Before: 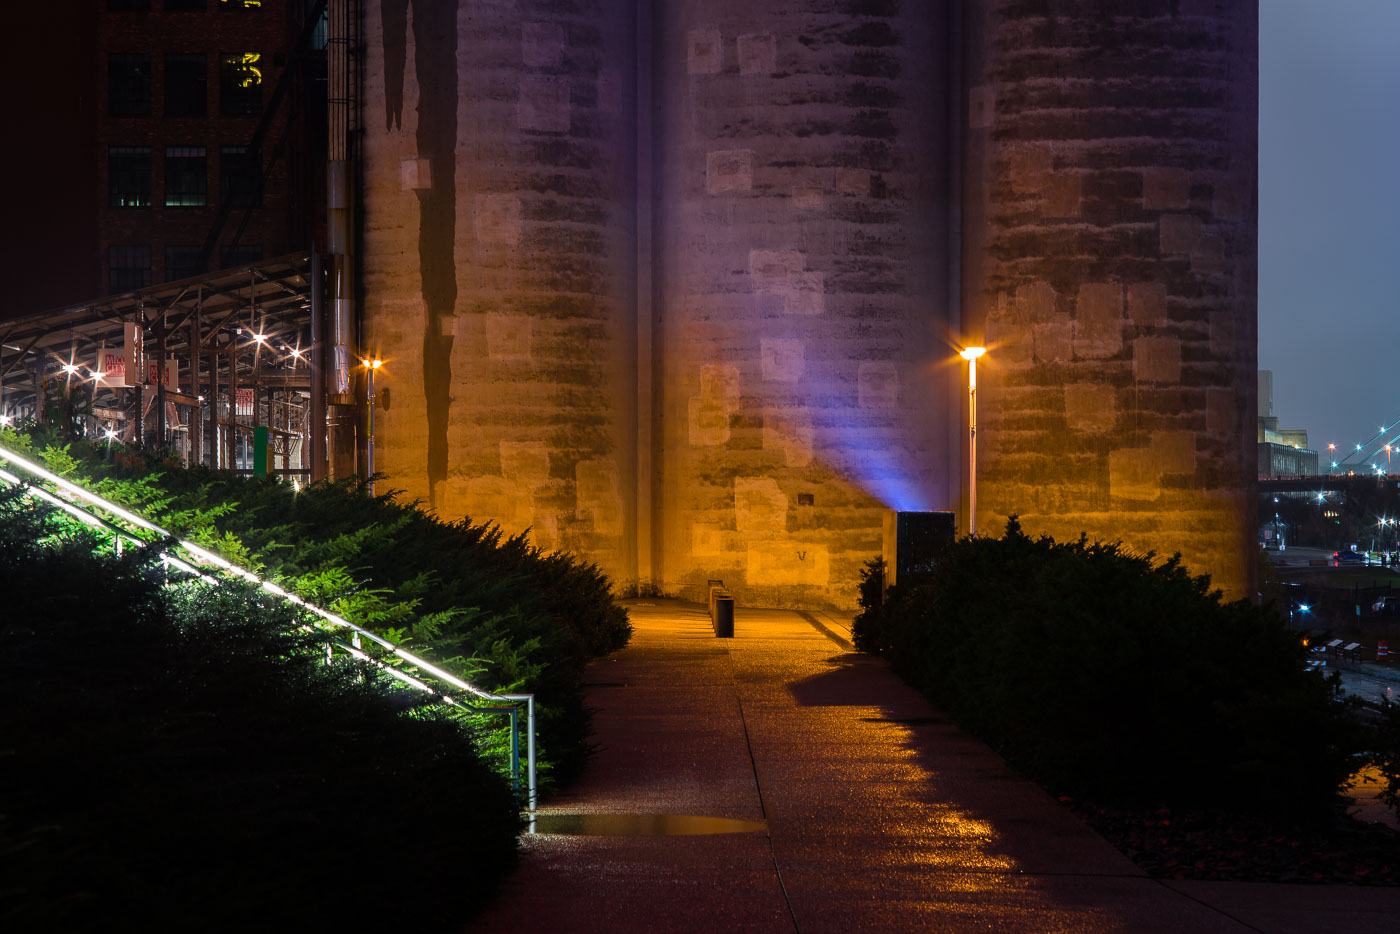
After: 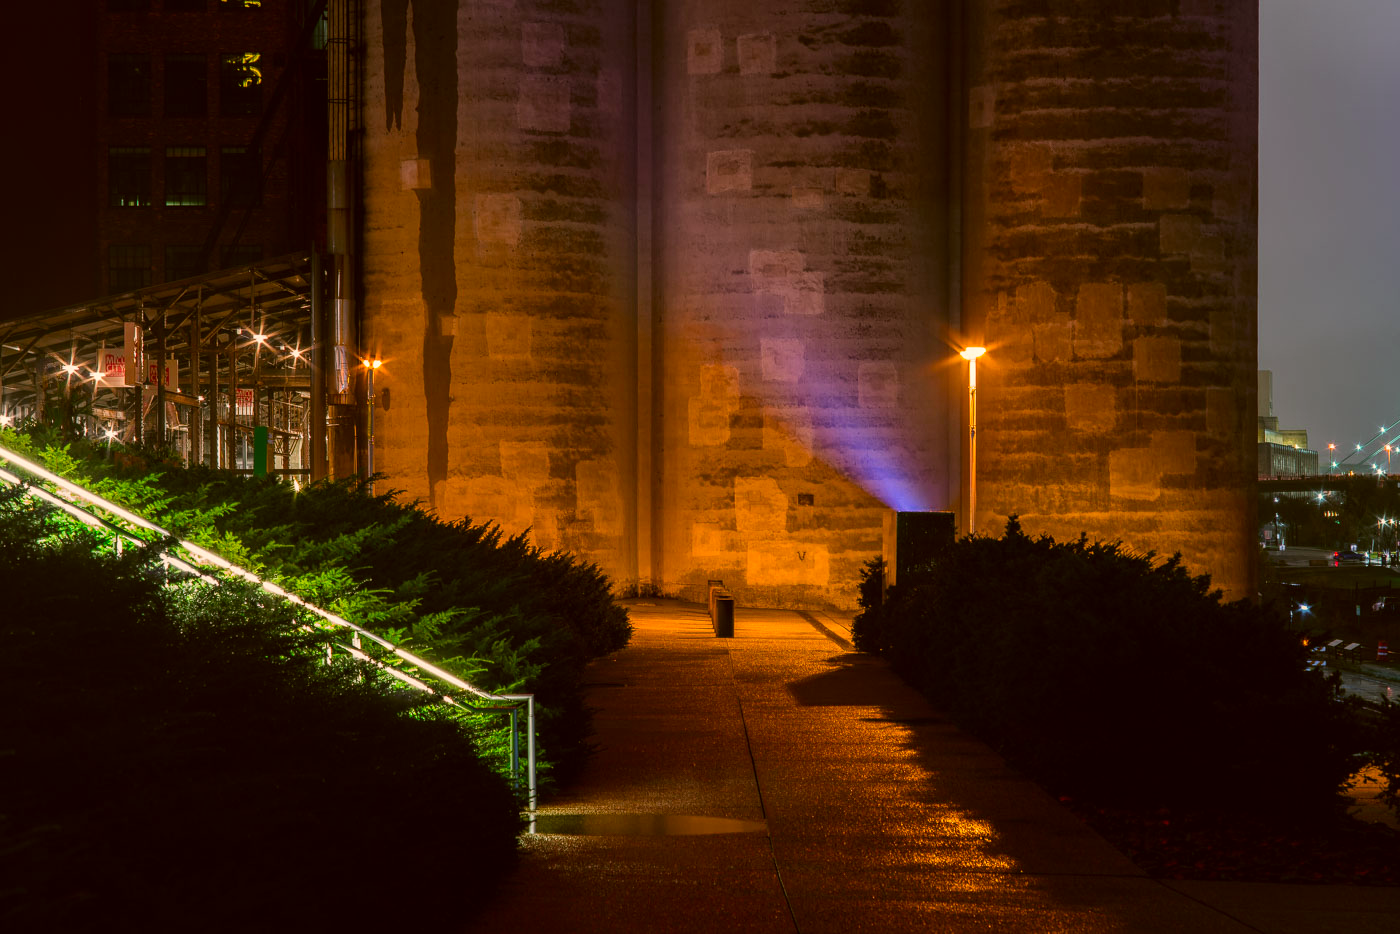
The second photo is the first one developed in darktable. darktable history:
color correction: highlights a* 8.22, highlights b* 15.26, shadows a* -0.577, shadows b* 25.89
contrast brightness saturation: saturation 0.176
local contrast: detail 114%
